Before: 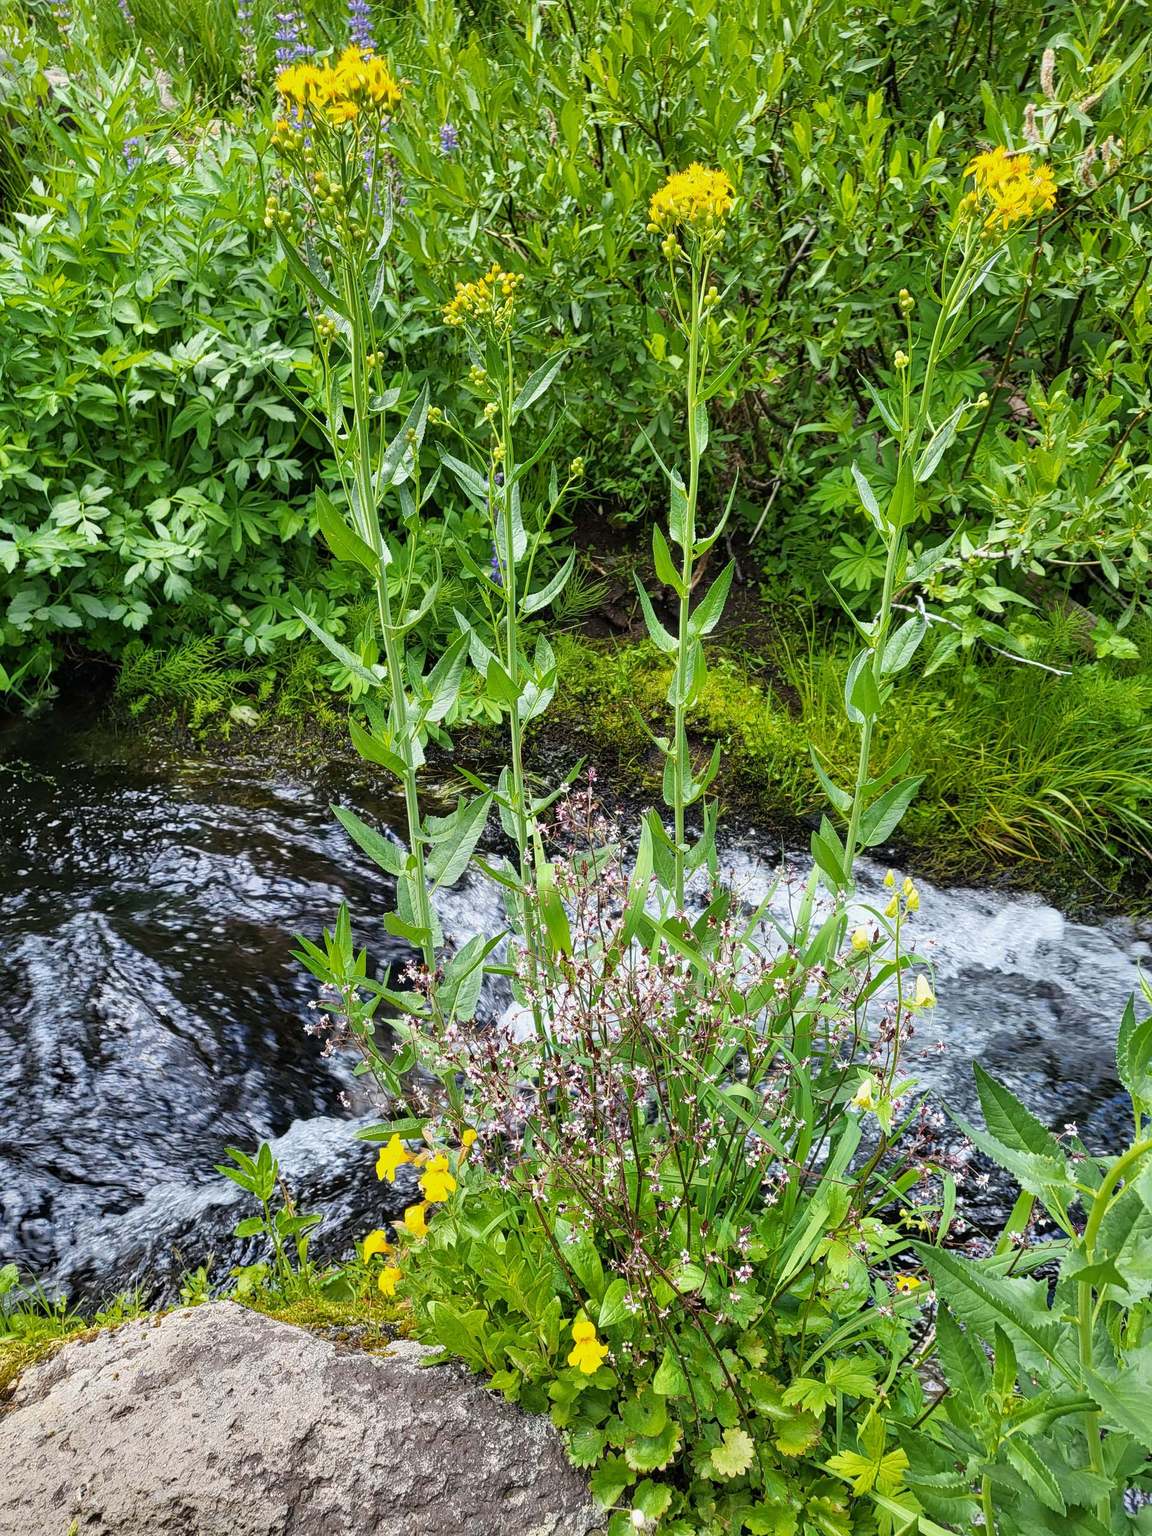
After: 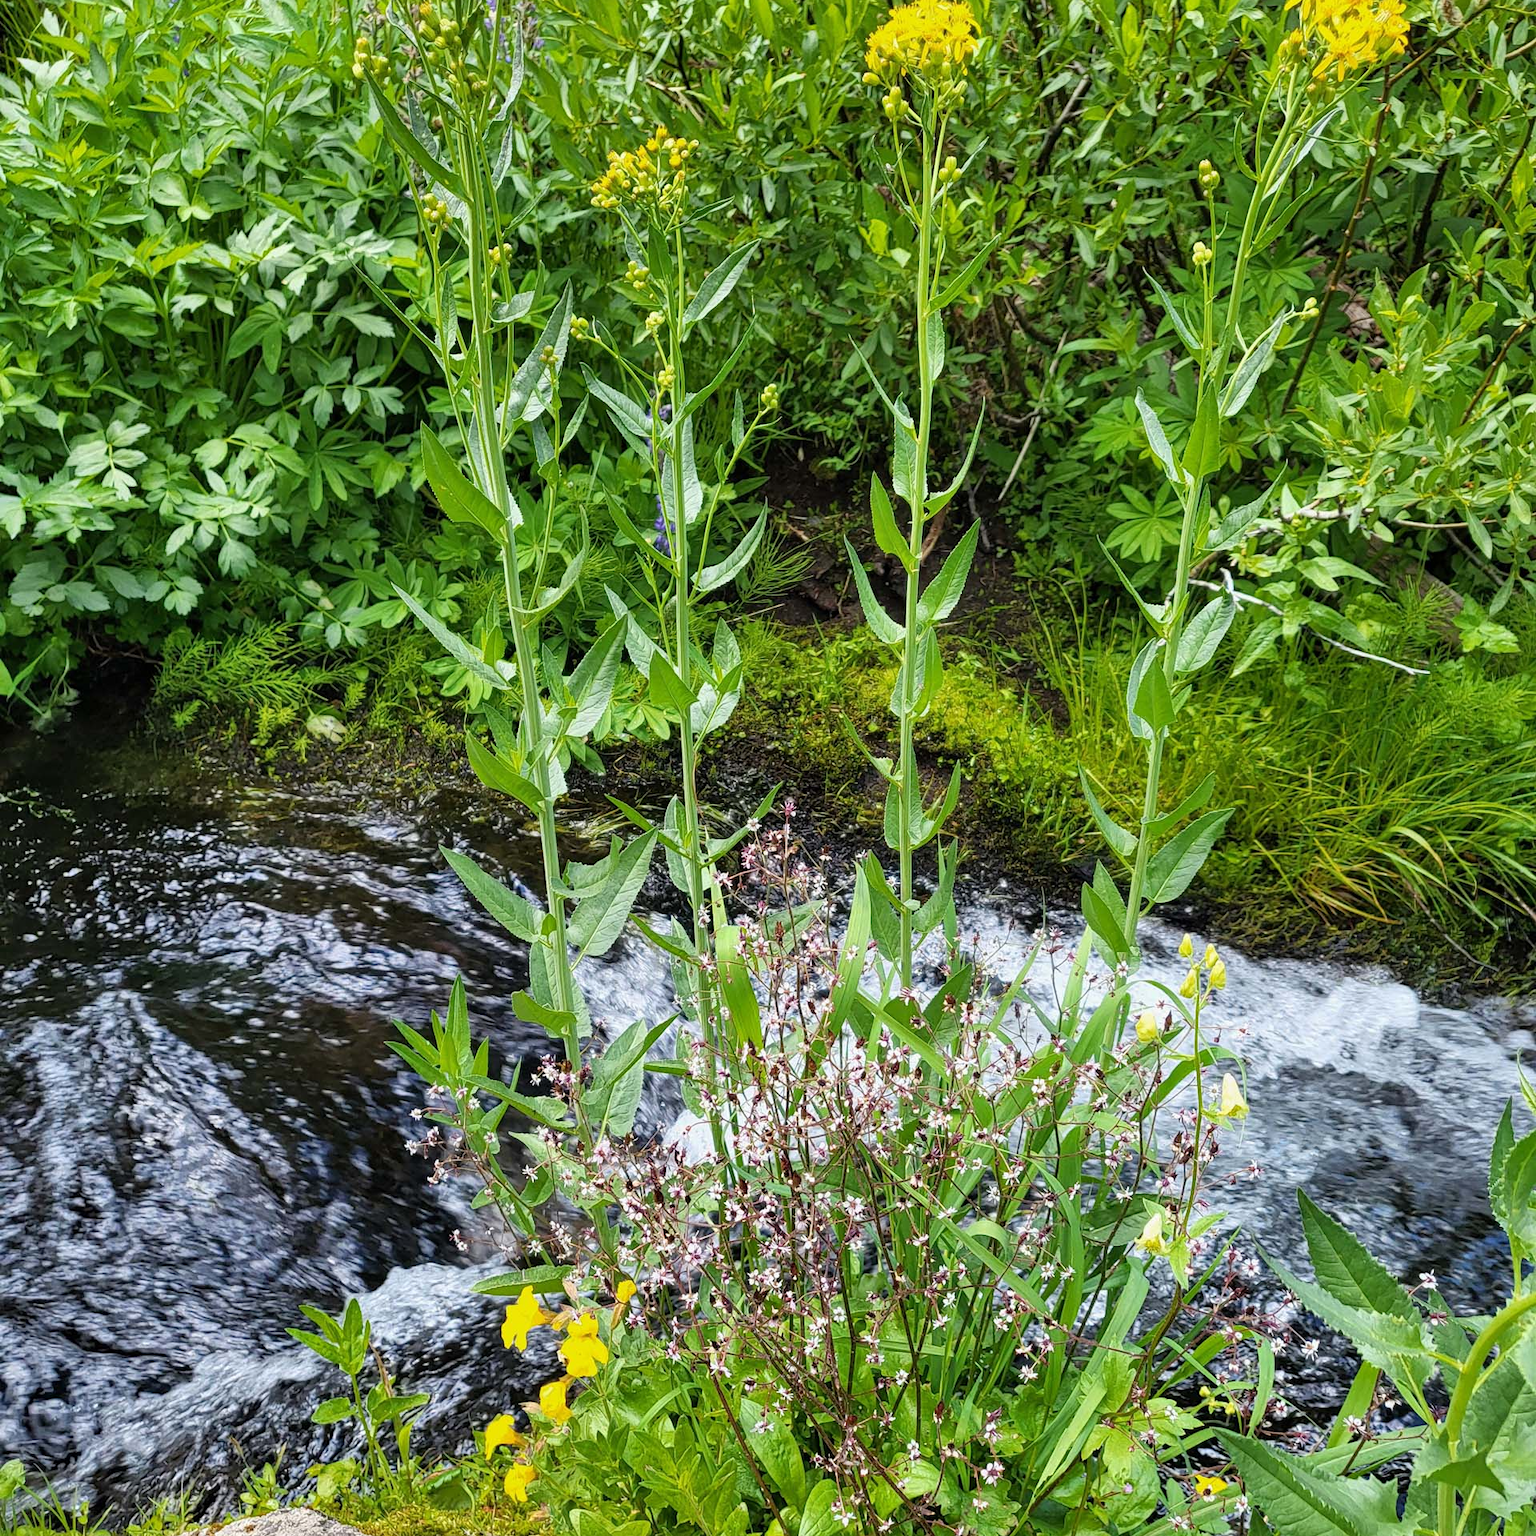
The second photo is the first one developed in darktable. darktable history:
crop: top 11.038%, bottom 13.962%
tone equalizer: on, module defaults
shadows and highlights: shadows 30.86, highlights 0, soften with gaussian
